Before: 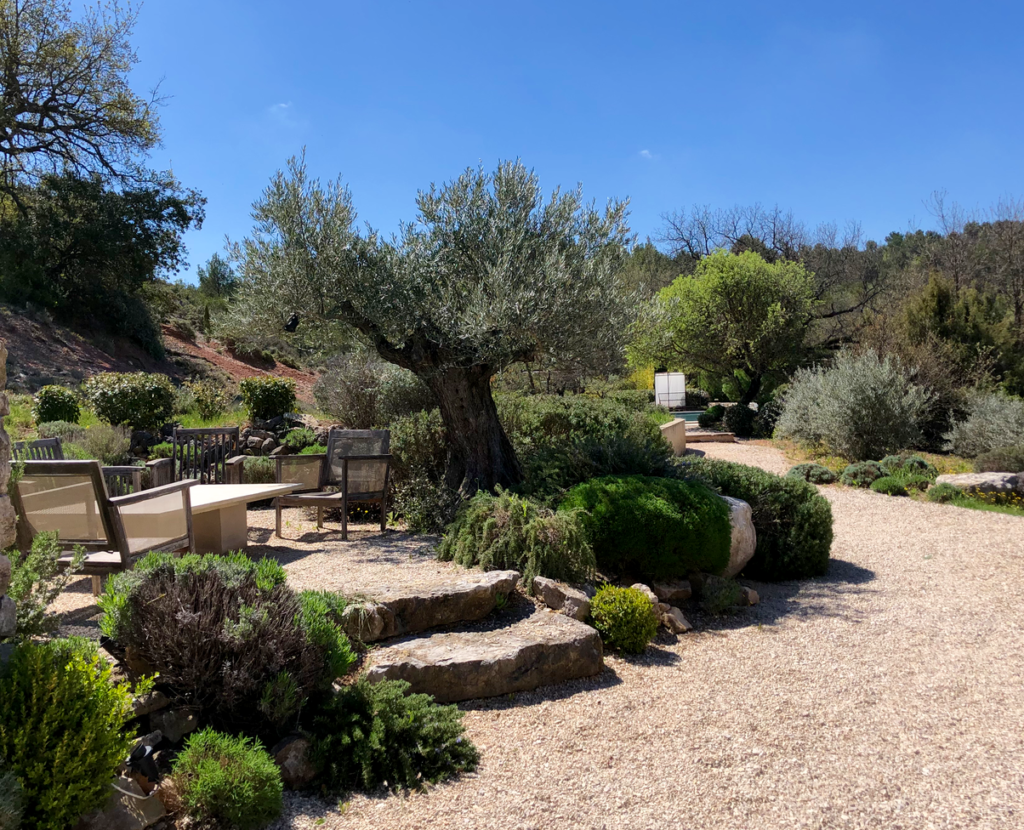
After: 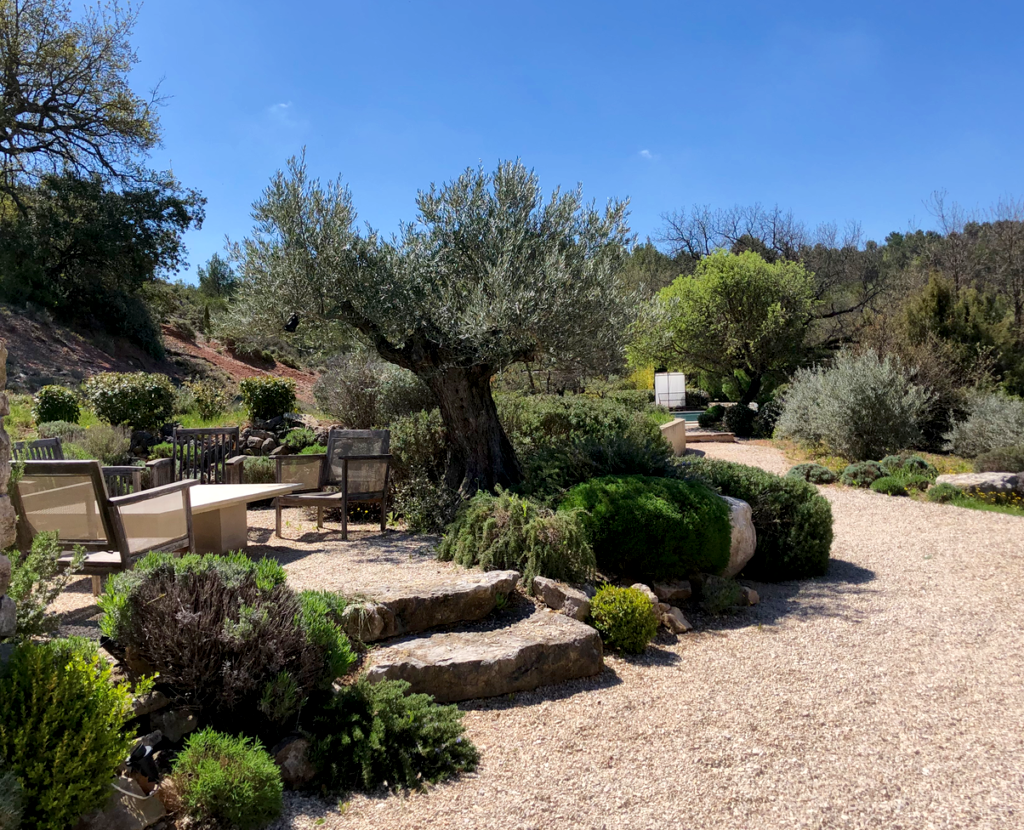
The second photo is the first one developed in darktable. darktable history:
local contrast: mode bilateral grid, contrast 20, coarseness 50, detail 120%, midtone range 0.2
tone equalizer: -8 EV -0.549 EV
